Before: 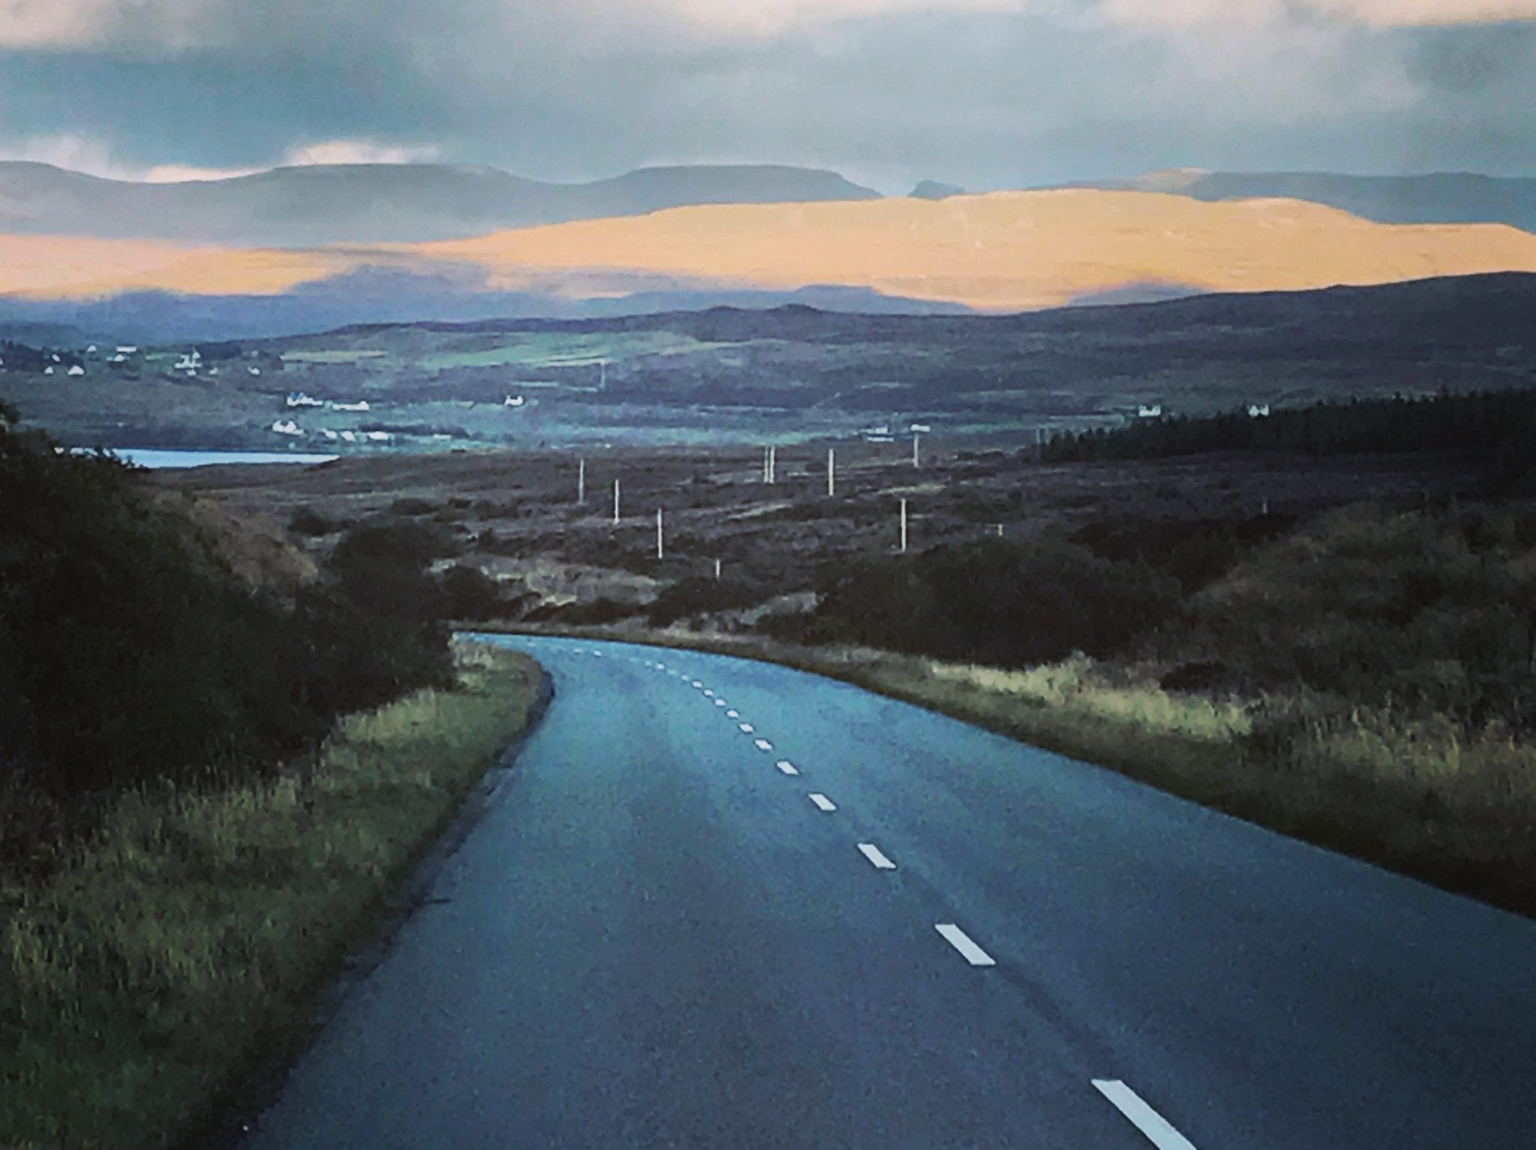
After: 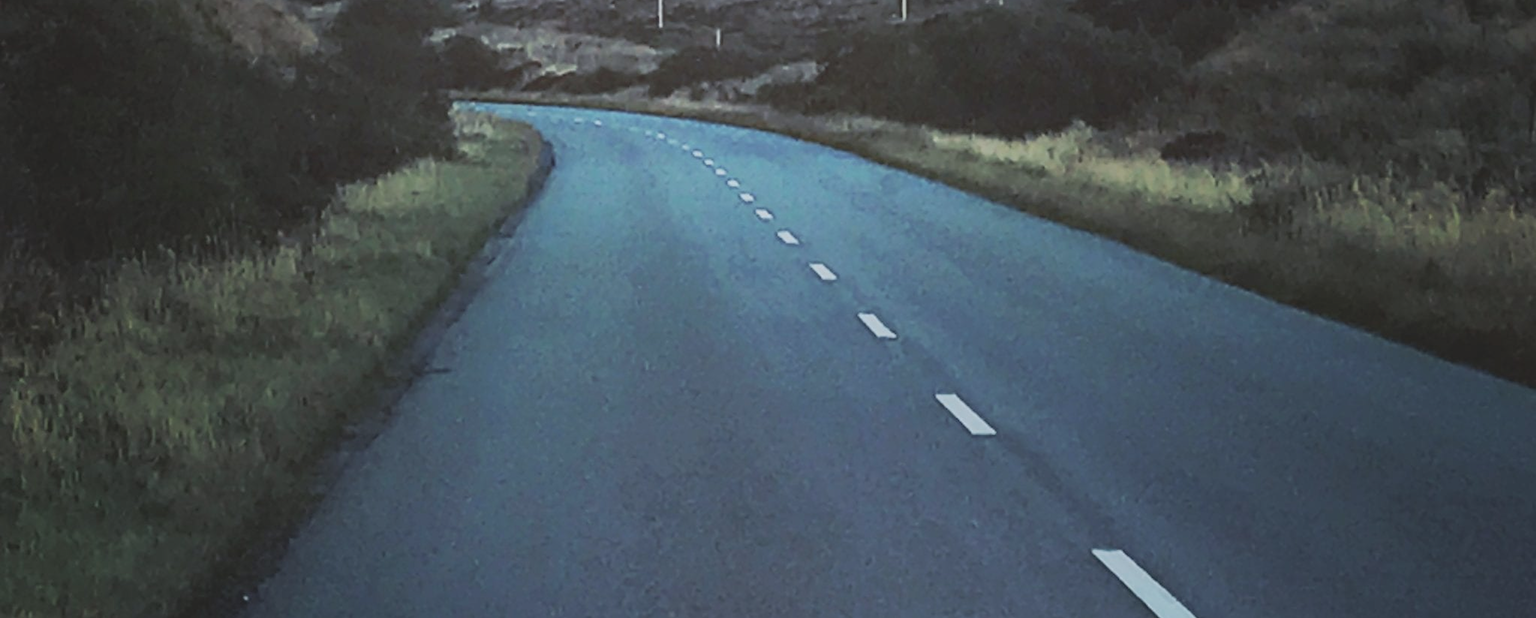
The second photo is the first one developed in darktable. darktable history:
crop and rotate: top 46.237%
contrast brightness saturation: contrast -0.15, brightness 0.05, saturation -0.12
white balance: emerald 1
